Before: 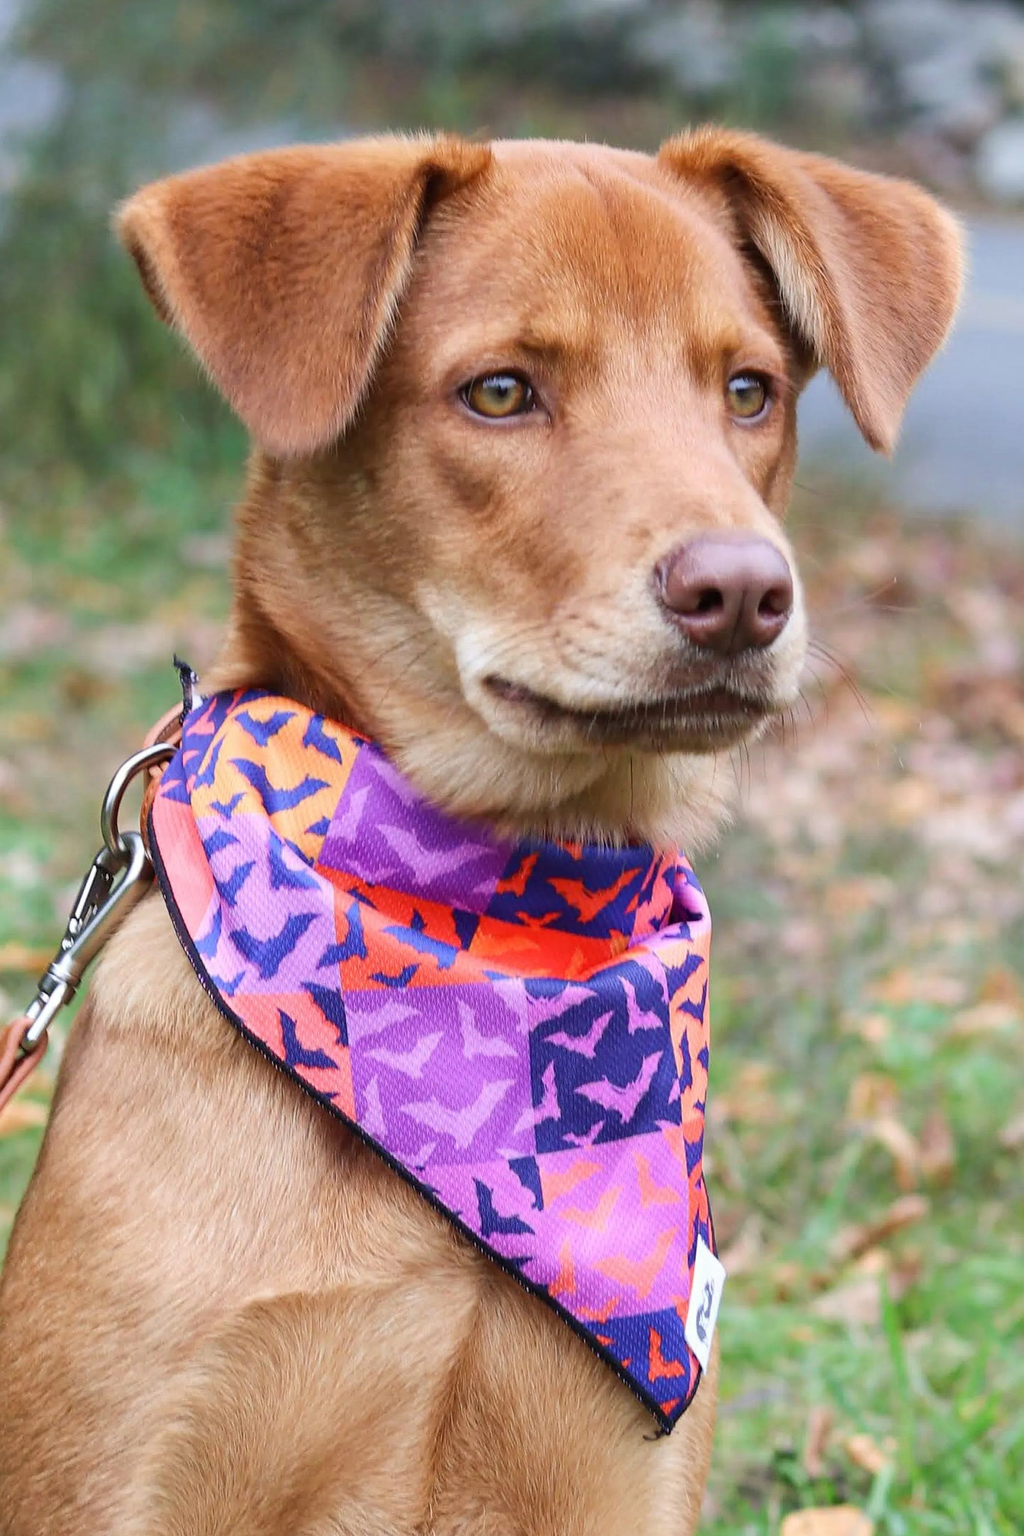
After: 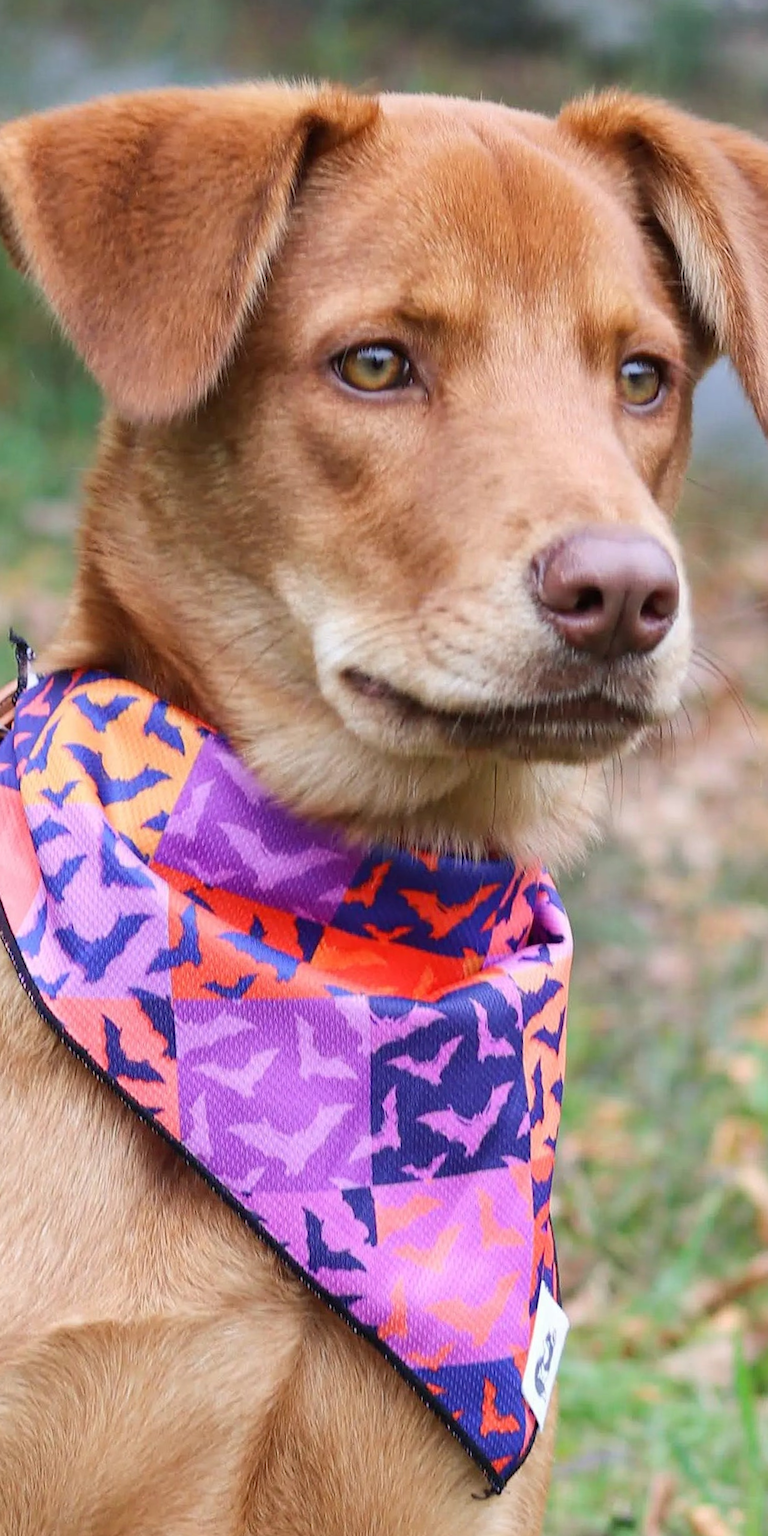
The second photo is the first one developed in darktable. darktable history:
crop and rotate: angle -2.93°, left 14.172%, top 0.033%, right 10.793%, bottom 0.057%
